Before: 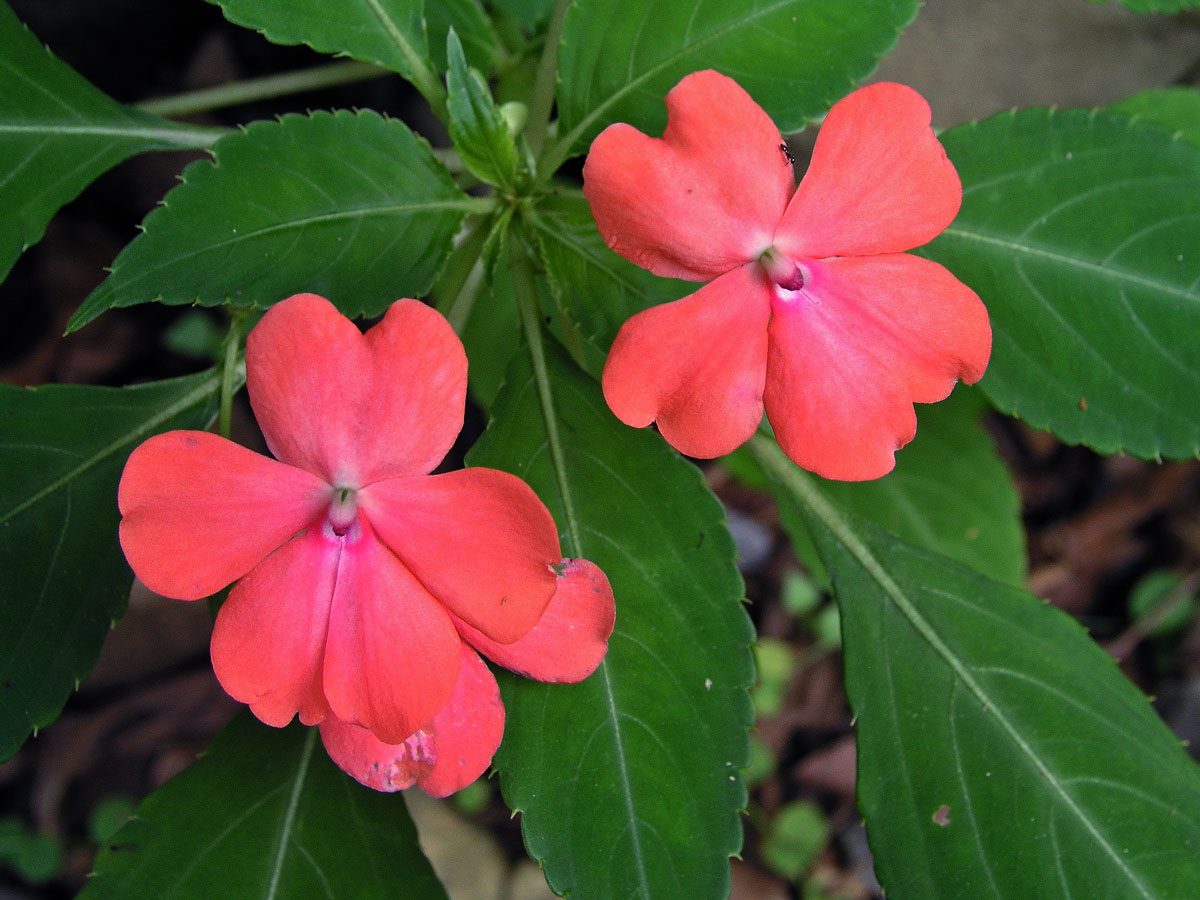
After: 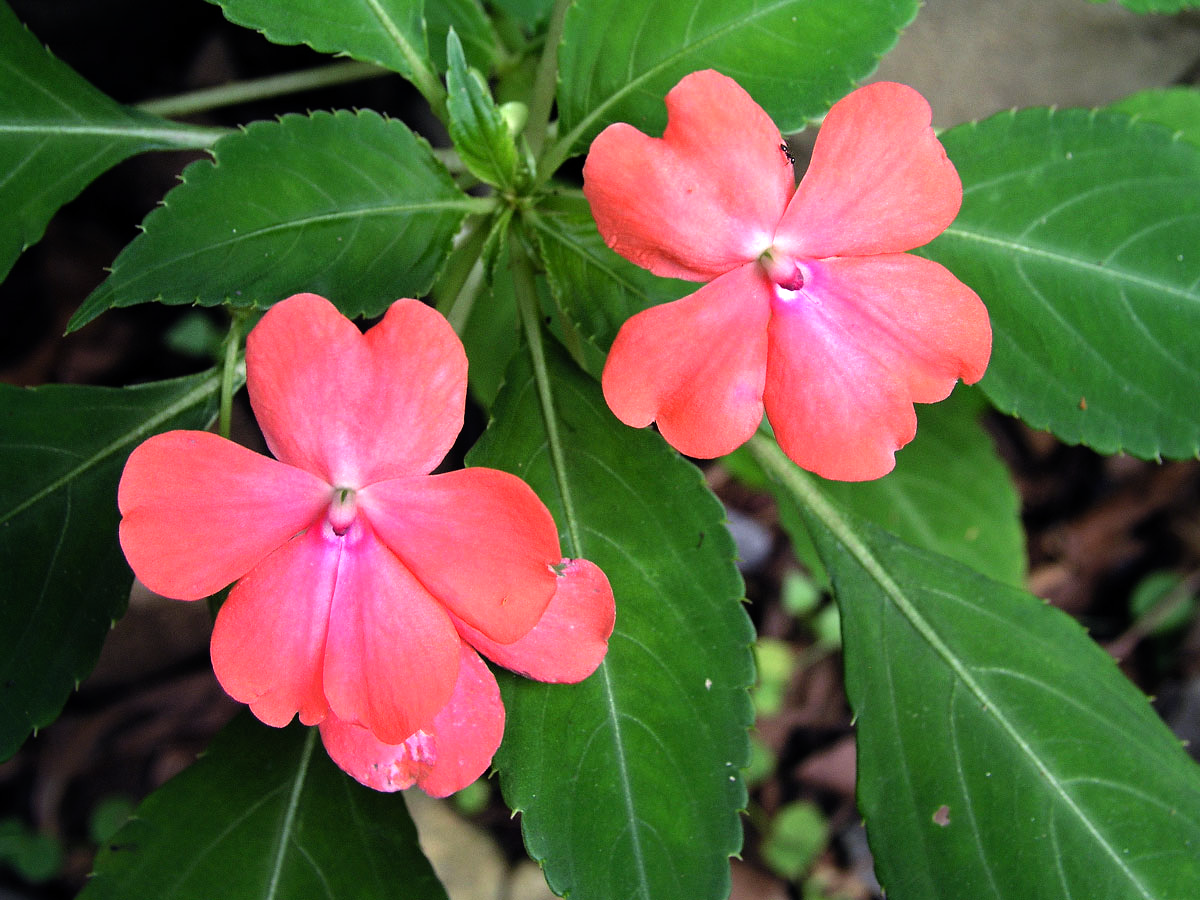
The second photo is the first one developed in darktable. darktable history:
tone equalizer: -8 EV -1.11 EV, -7 EV -1.01 EV, -6 EV -0.873 EV, -5 EV -0.583 EV, -3 EV 0.57 EV, -2 EV 0.876 EV, -1 EV 0.988 EV, +0 EV 1.08 EV
